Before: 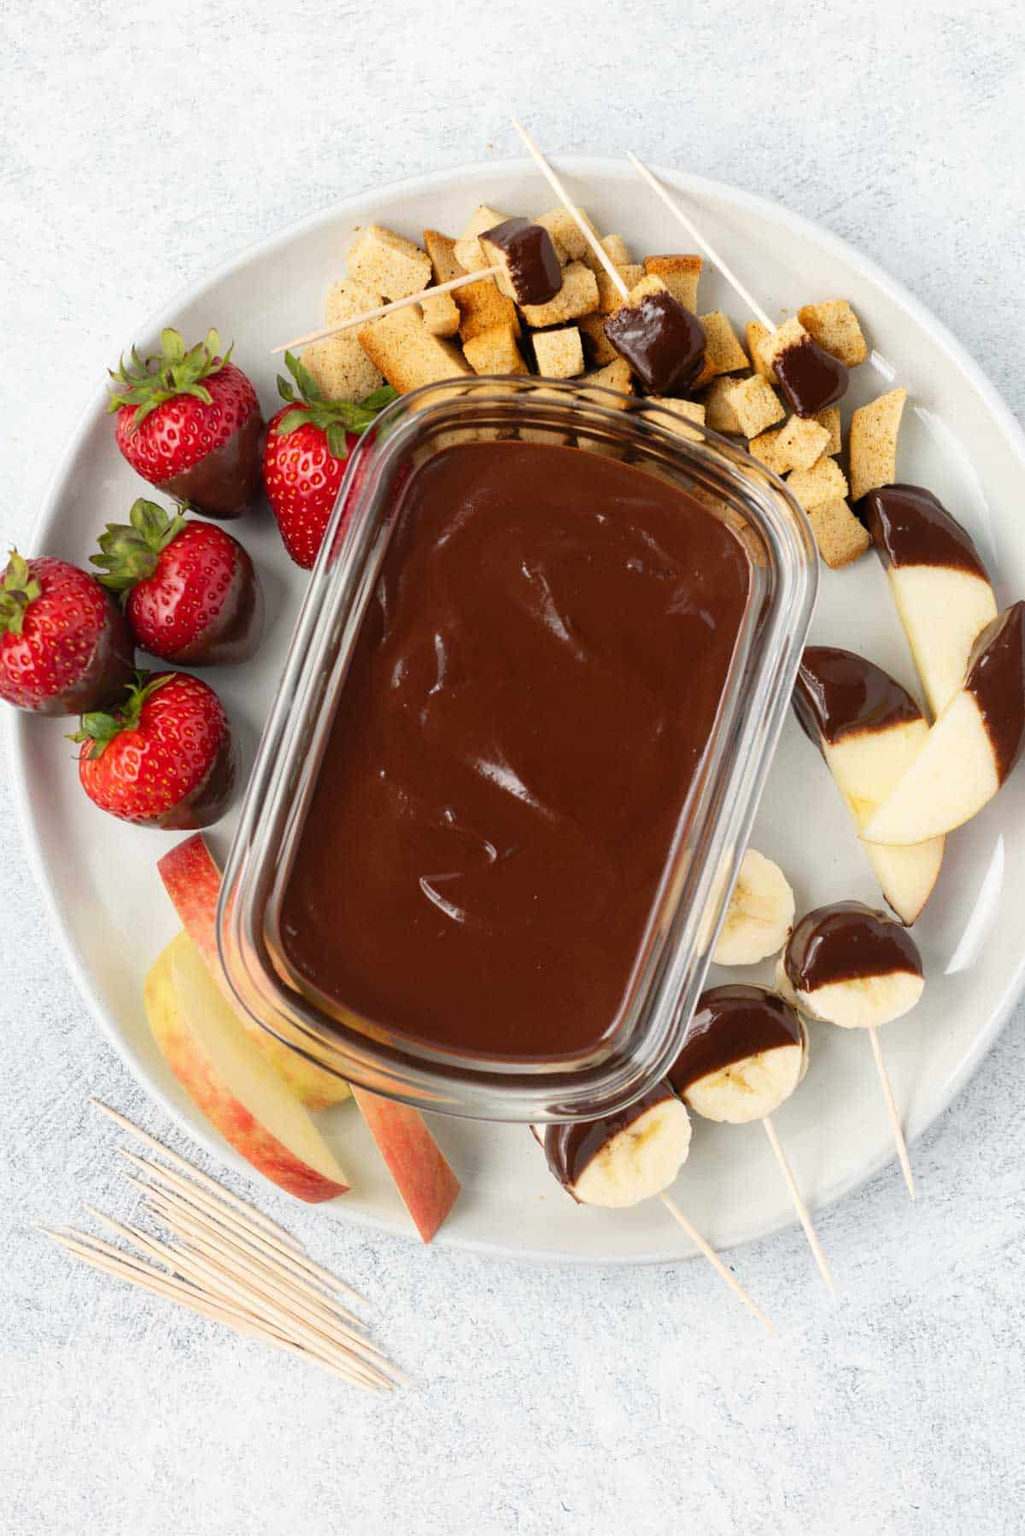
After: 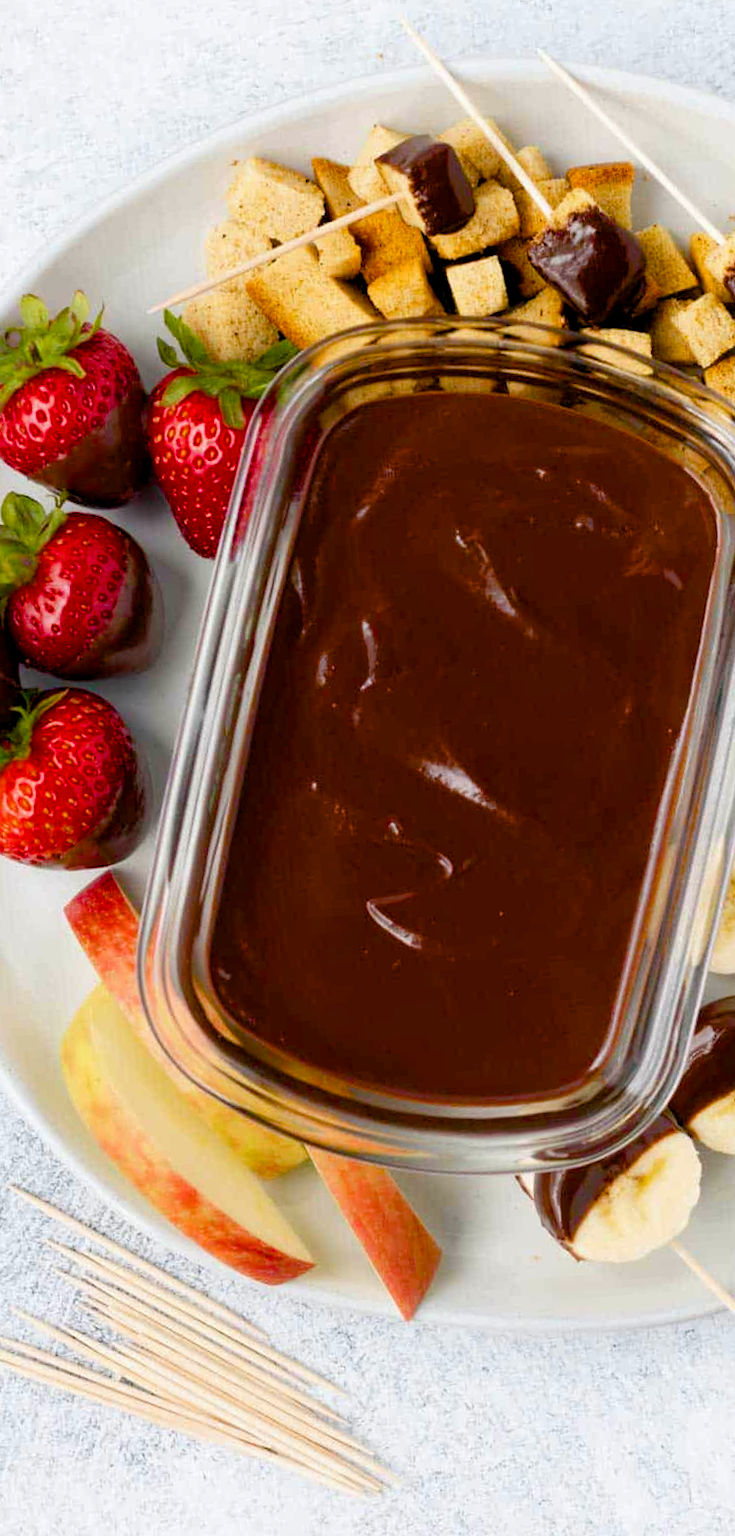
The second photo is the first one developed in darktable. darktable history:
color balance rgb: shadows lift › chroma 1%, shadows lift › hue 240.84°, highlights gain › chroma 2%, highlights gain › hue 73.2°, global offset › luminance -0.5%, perceptual saturation grading › global saturation 20%, perceptual saturation grading › highlights -25%, perceptual saturation grading › shadows 50%, global vibrance 25.26%
rotate and perspective: rotation -4.57°, crop left 0.054, crop right 0.944, crop top 0.087, crop bottom 0.914
crop: left 10.644%, right 26.528%
white balance: red 0.967, blue 1.049
